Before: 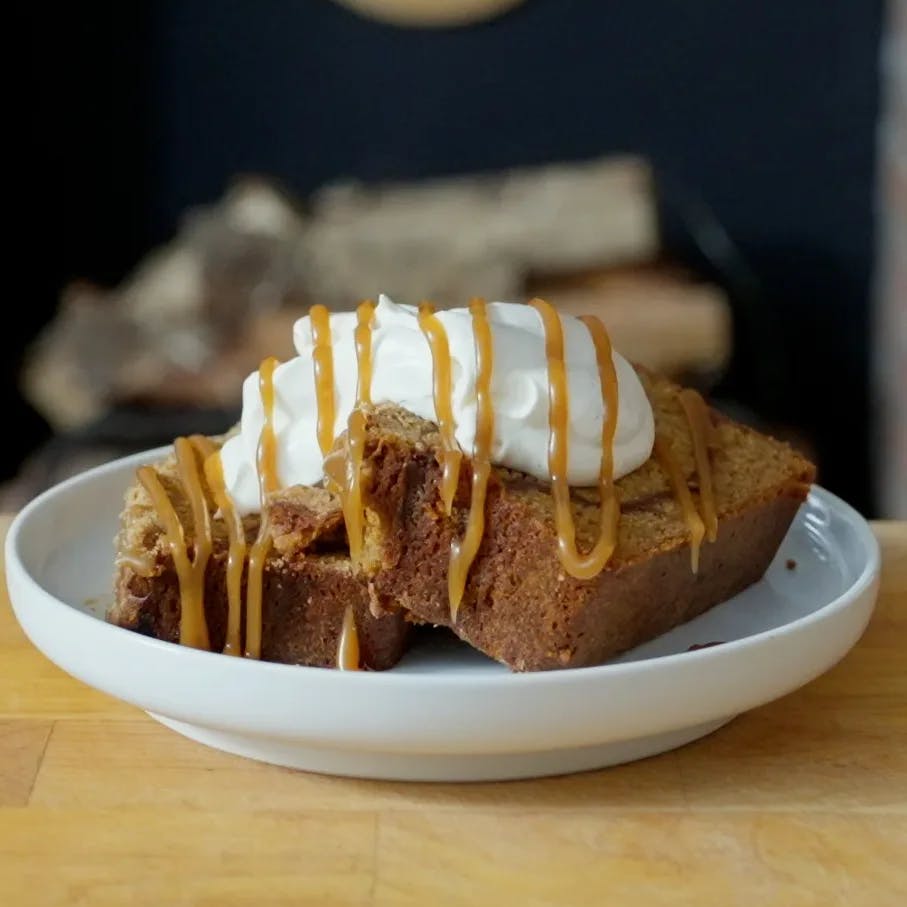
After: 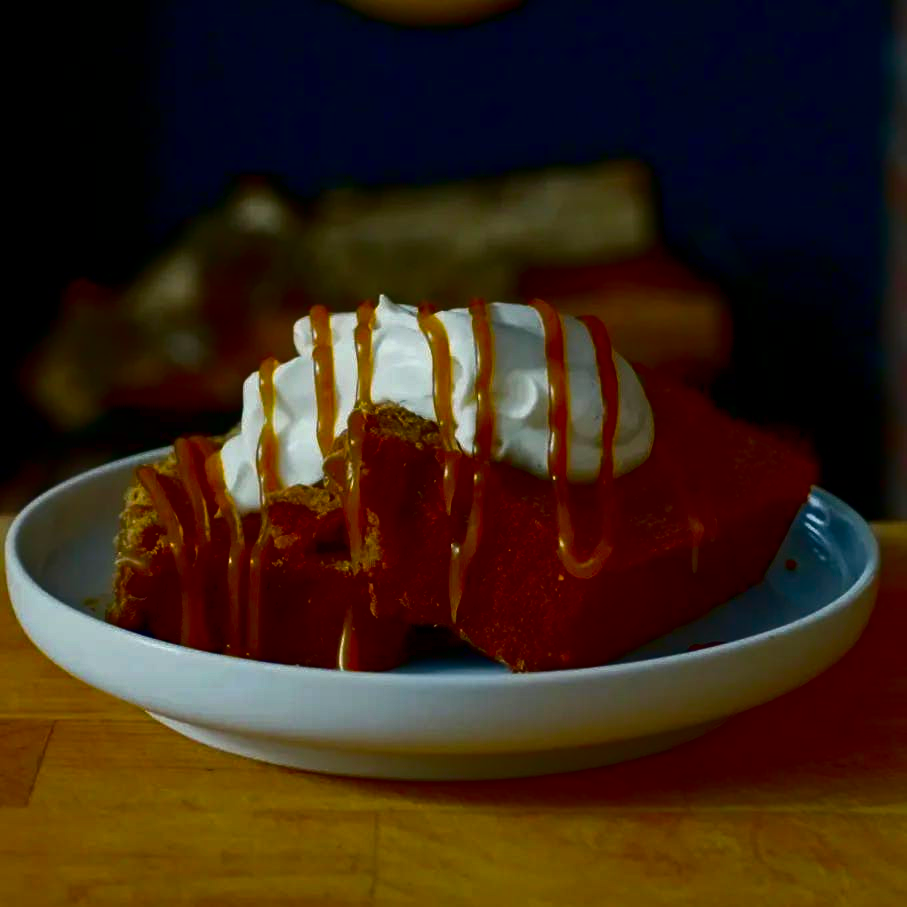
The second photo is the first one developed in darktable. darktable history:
shadows and highlights: shadows 30.61, highlights -63.02, soften with gaussian
contrast brightness saturation: brightness -0.982, saturation 0.992
